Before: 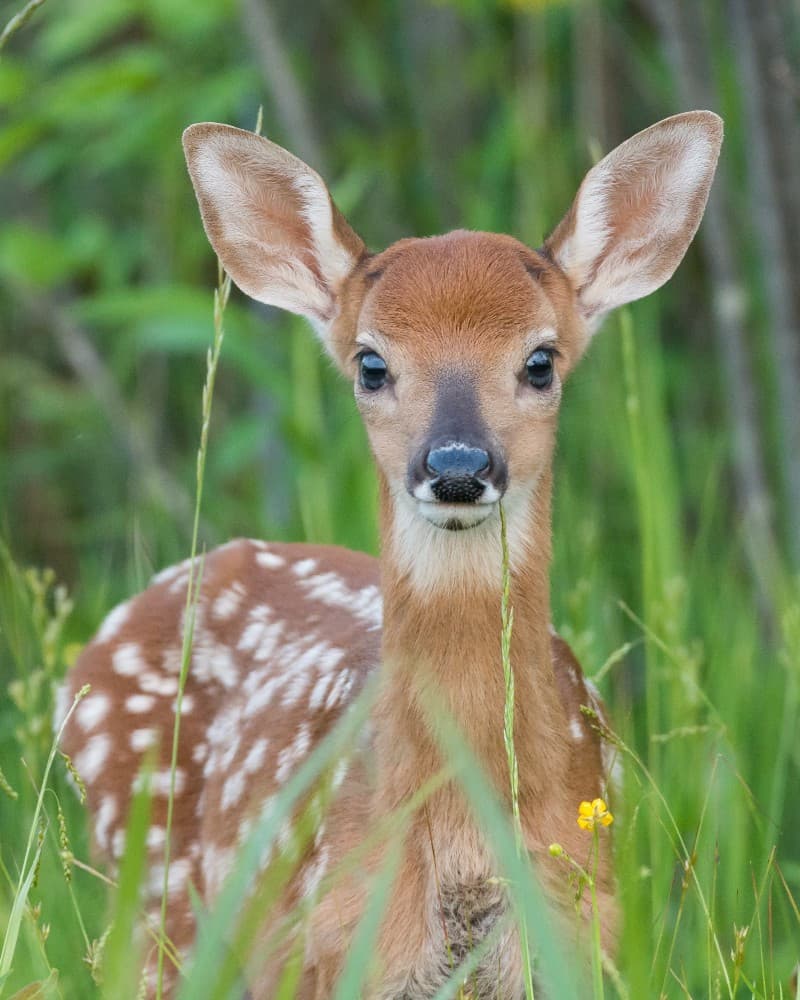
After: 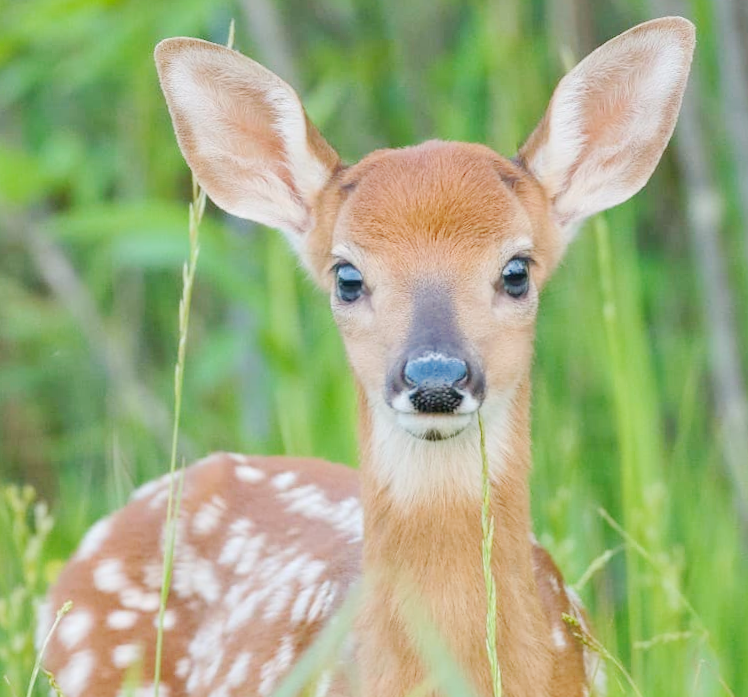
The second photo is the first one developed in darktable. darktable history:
contrast brightness saturation: brightness 0.09, saturation 0.19
rotate and perspective: rotation -1°, crop left 0.011, crop right 0.989, crop top 0.025, crop bottom 0.975
tone equalizer: on, module defaults
base curve: curves: ch0 [(0, 0) (0.158, 0.273) (0.879, 0.895) (1, 1)], preserve colors none
crop: left 2.737%, top 7.287%, right 3.421%, bottom 20.179%
